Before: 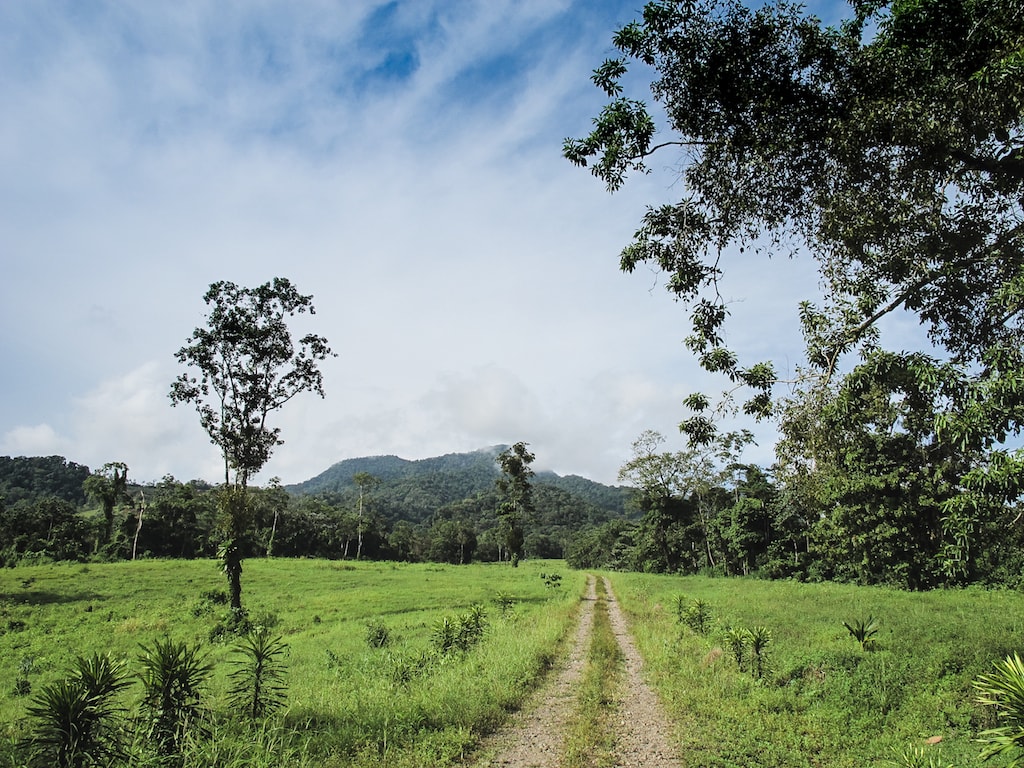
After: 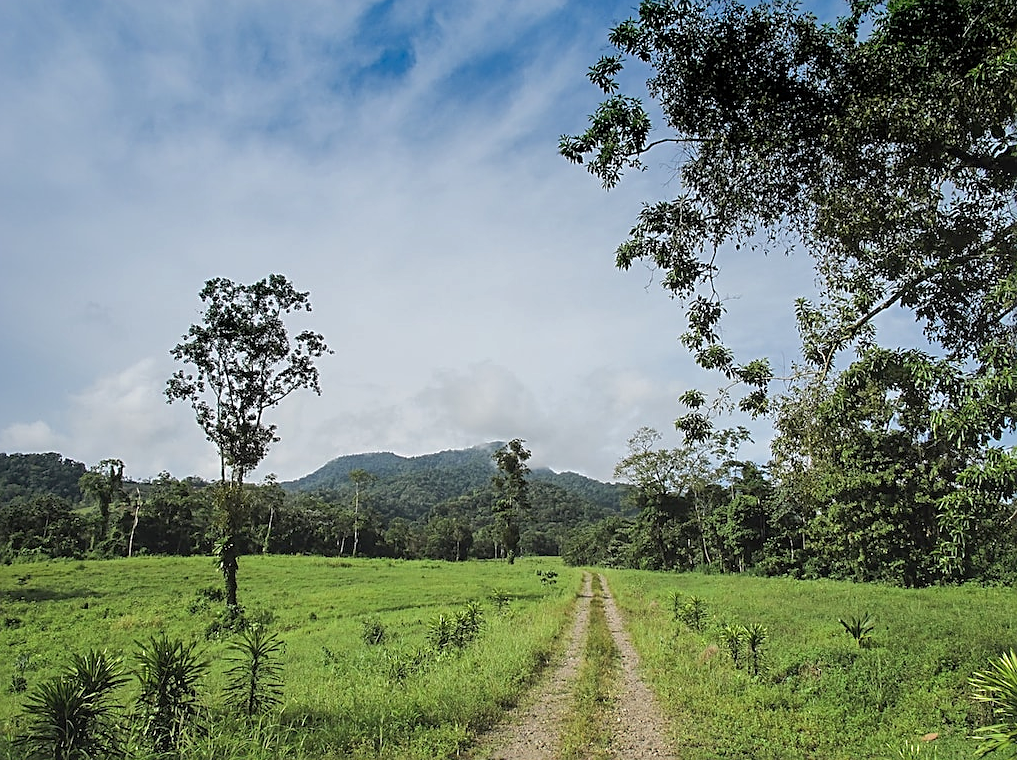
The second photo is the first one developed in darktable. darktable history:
sharpen: on, module defaults
crop: left 0.427%, top 0.518%, right 0.226%, bottom 0.517%
shadows and highlights: on, module defaults
